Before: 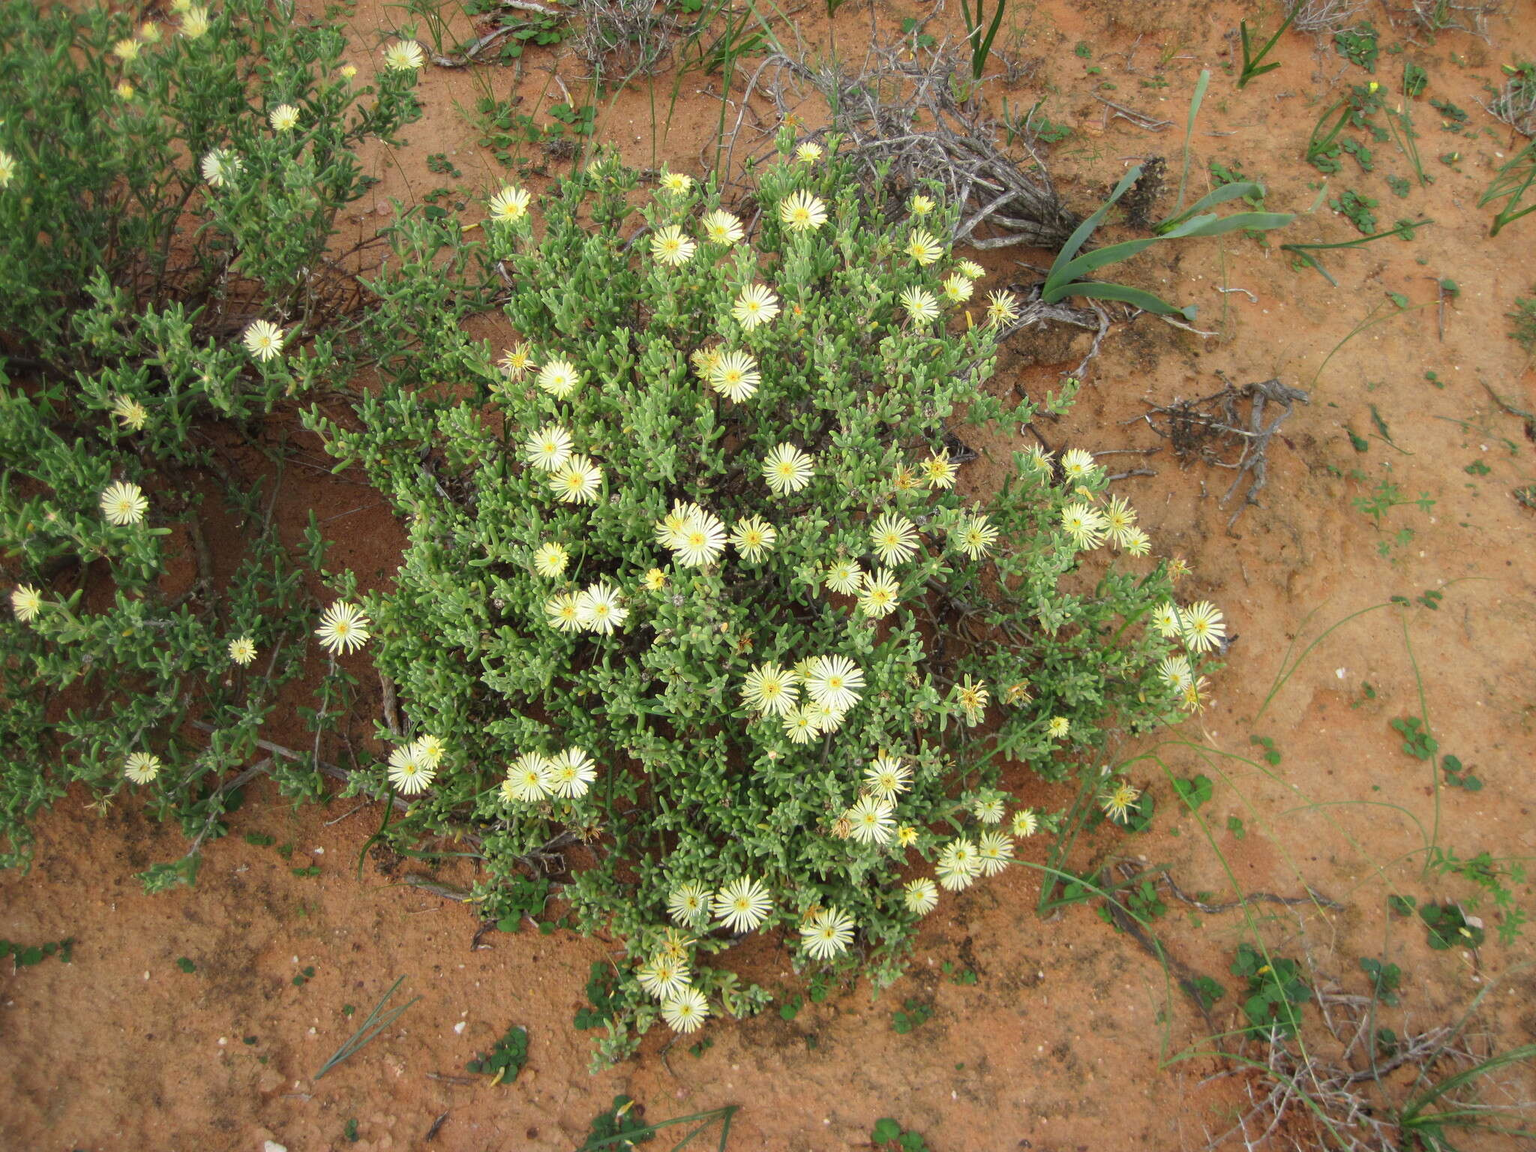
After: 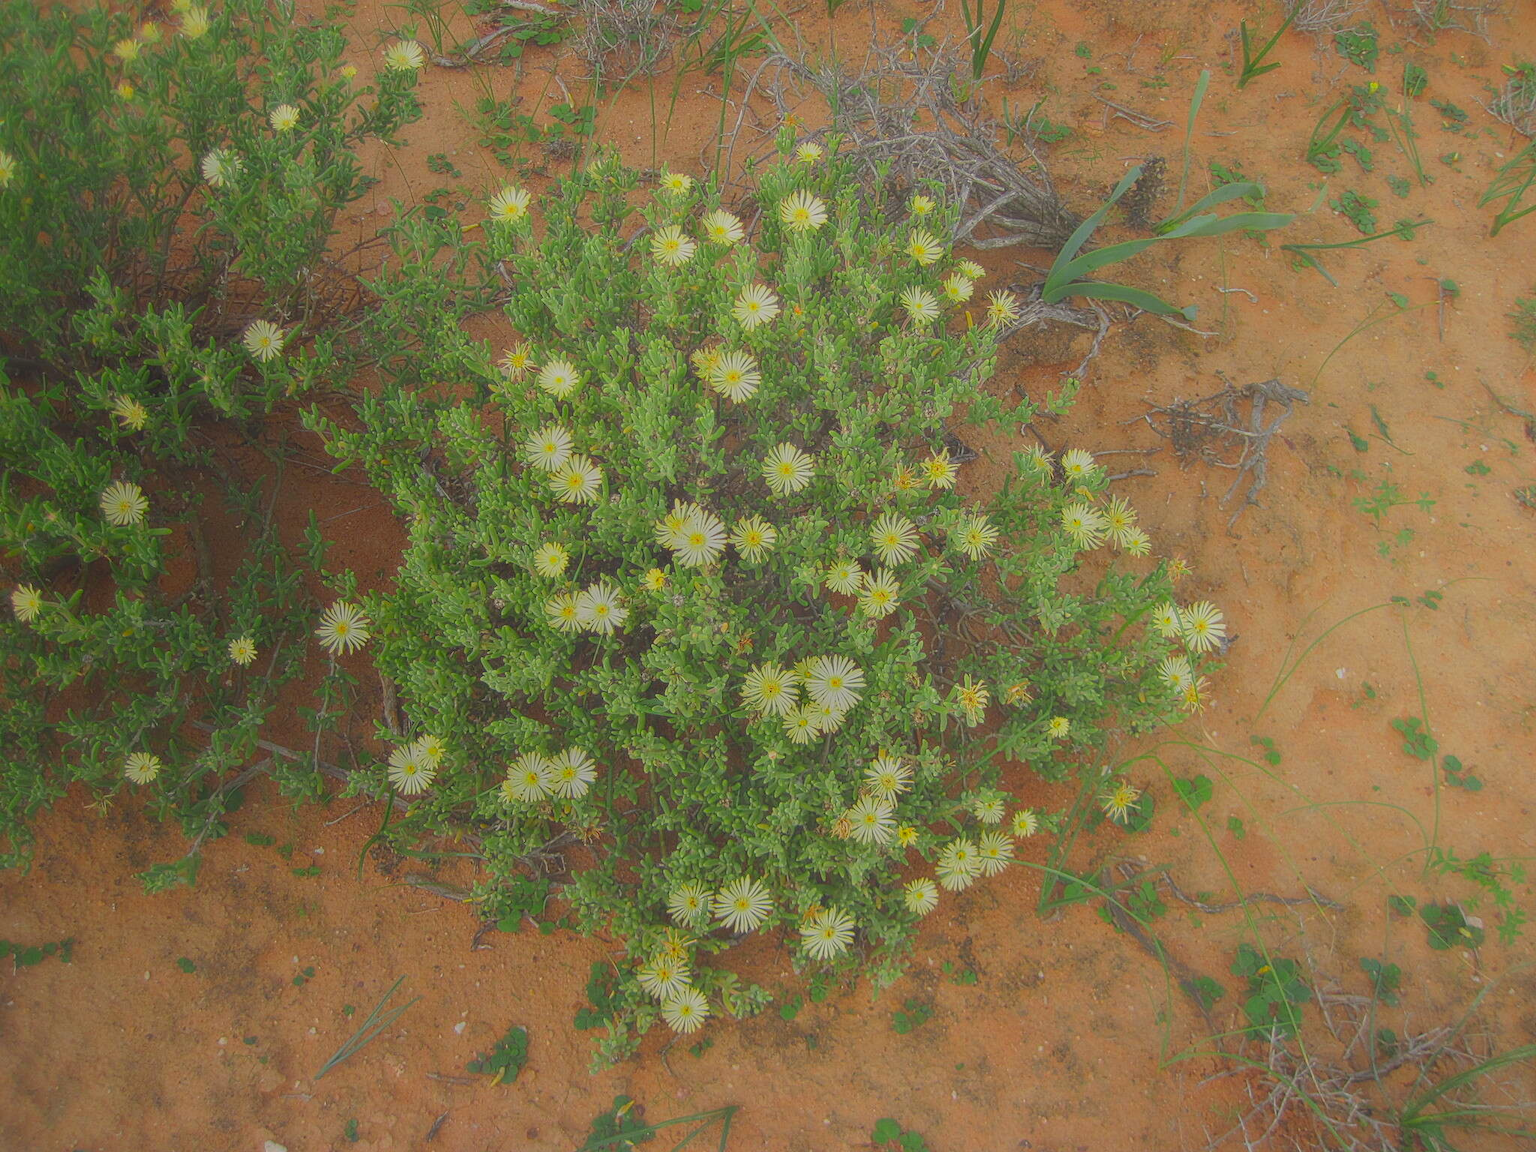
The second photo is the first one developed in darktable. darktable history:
color correction: highlights b* 3.01
contrast equalizer: y [[0.783, 0.666, 0.575, 0.77, 0.556, 0.501], [0.5 ×6], [0.5 ×6], [0, 0.02, 0.272, 0.399, 0.062, 0], [0 ×6]], mix -0.992
